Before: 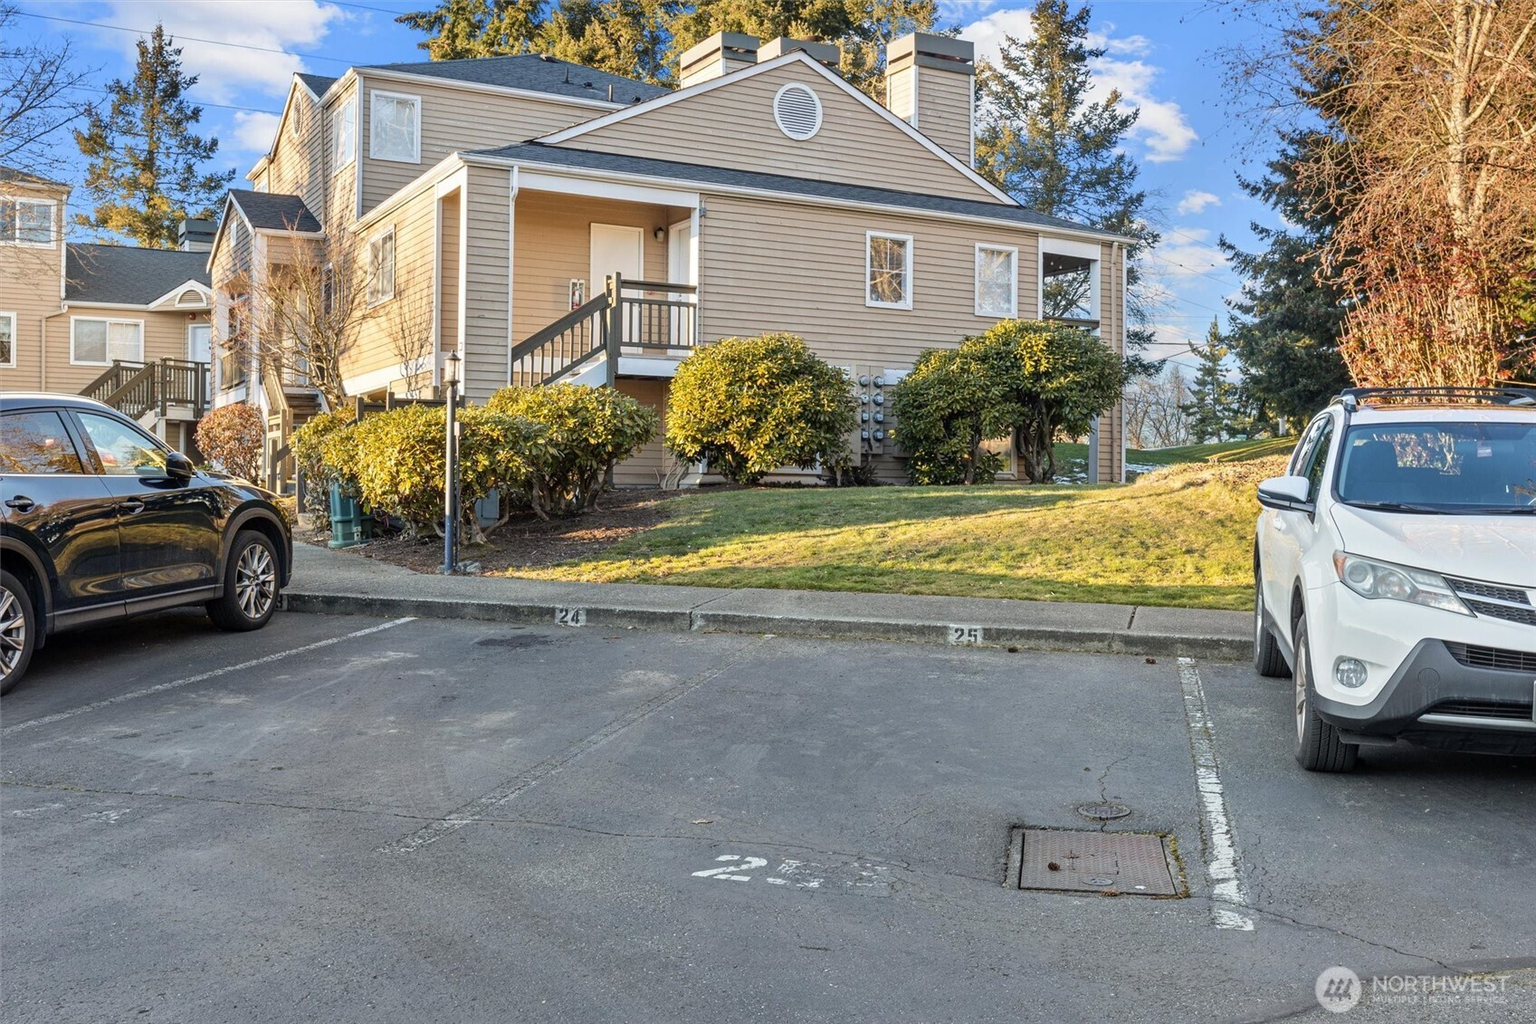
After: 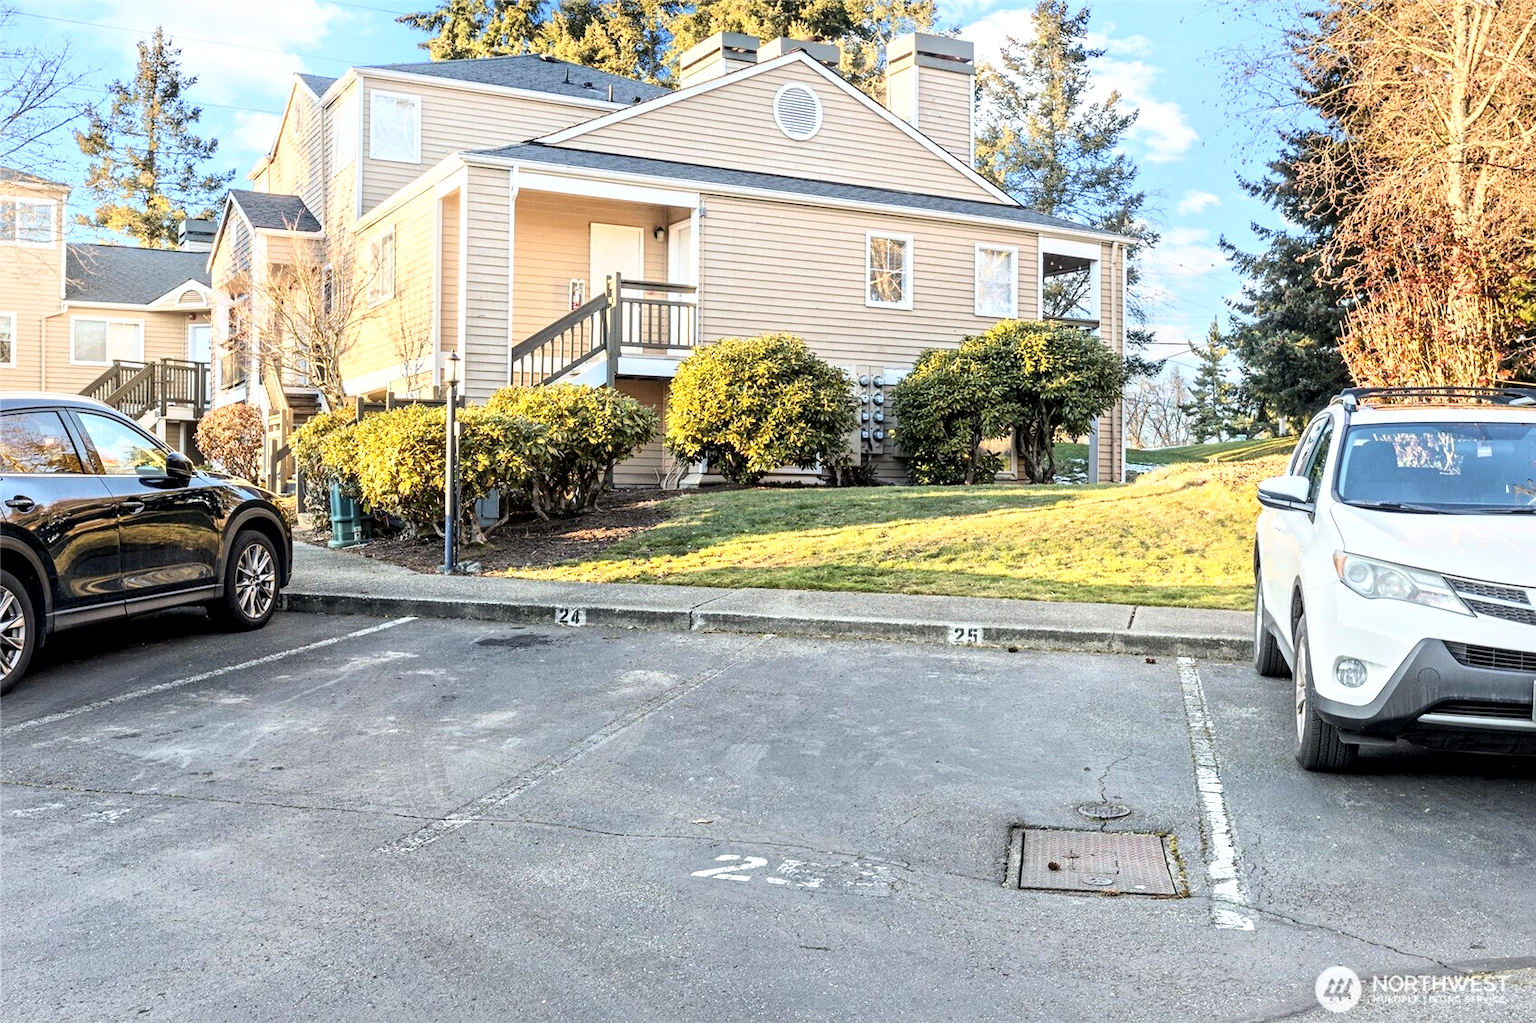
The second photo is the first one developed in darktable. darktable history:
local contrast: mode bilateral grid, contrast 20, coarseness 20, detail 150%, midtone range 0.2
base curve: curves: ch0 [(0, 0) (0.005, 0.002) (0.193, 0.295) (0.399, 0.664) (0.75, 0.928) (1, 1)]
shadows and highlights: highlights 70.7, soften with gaussian
